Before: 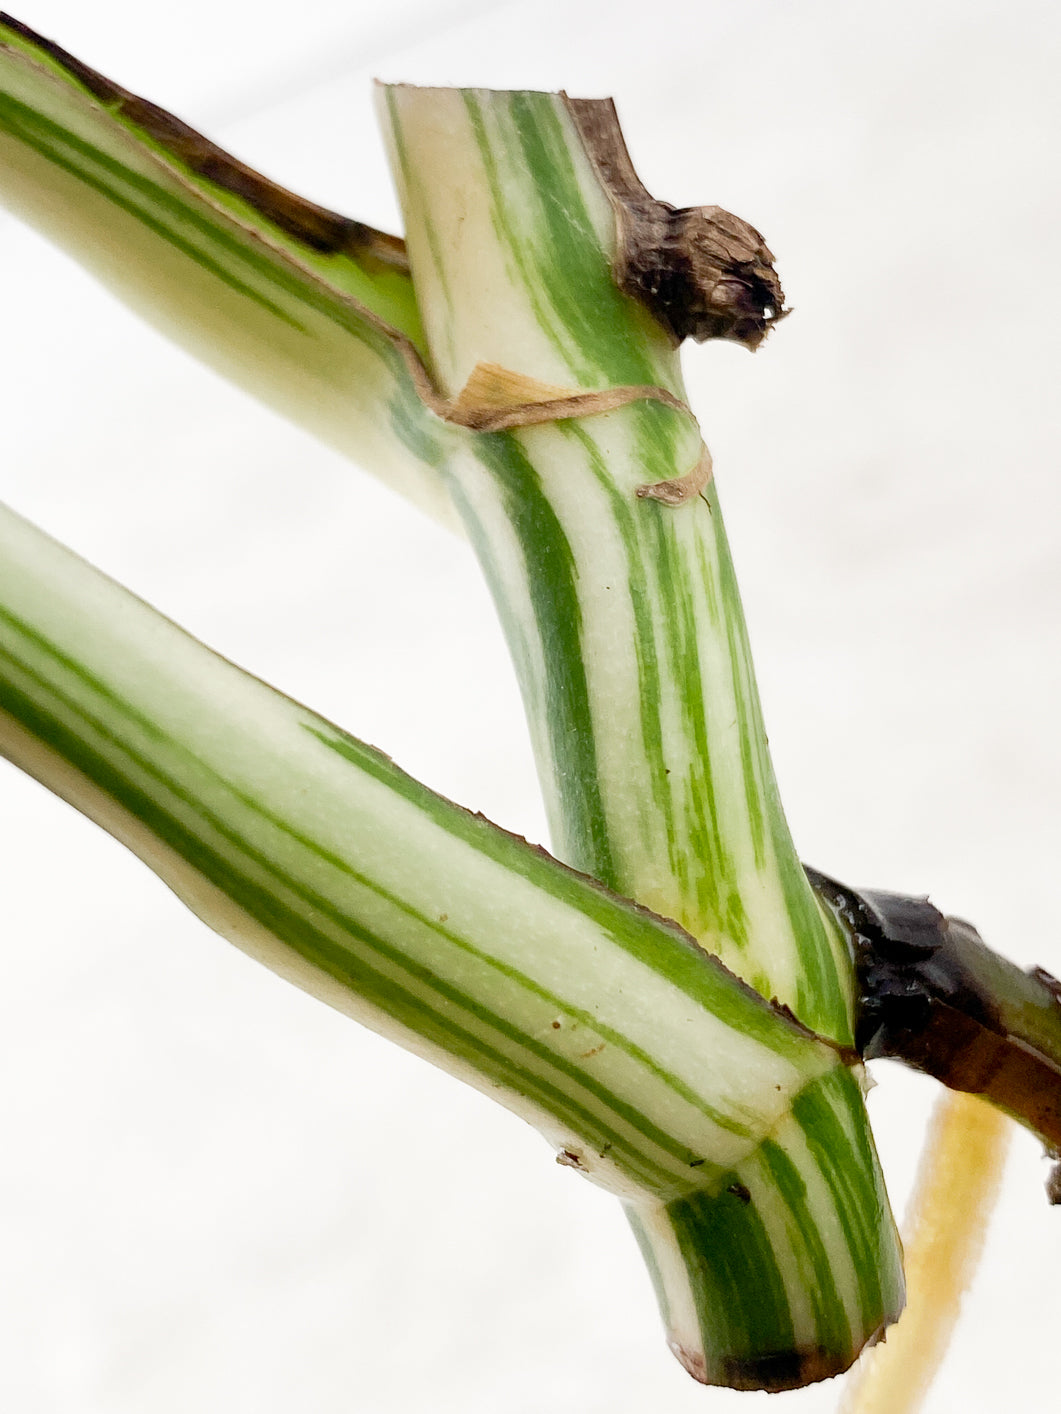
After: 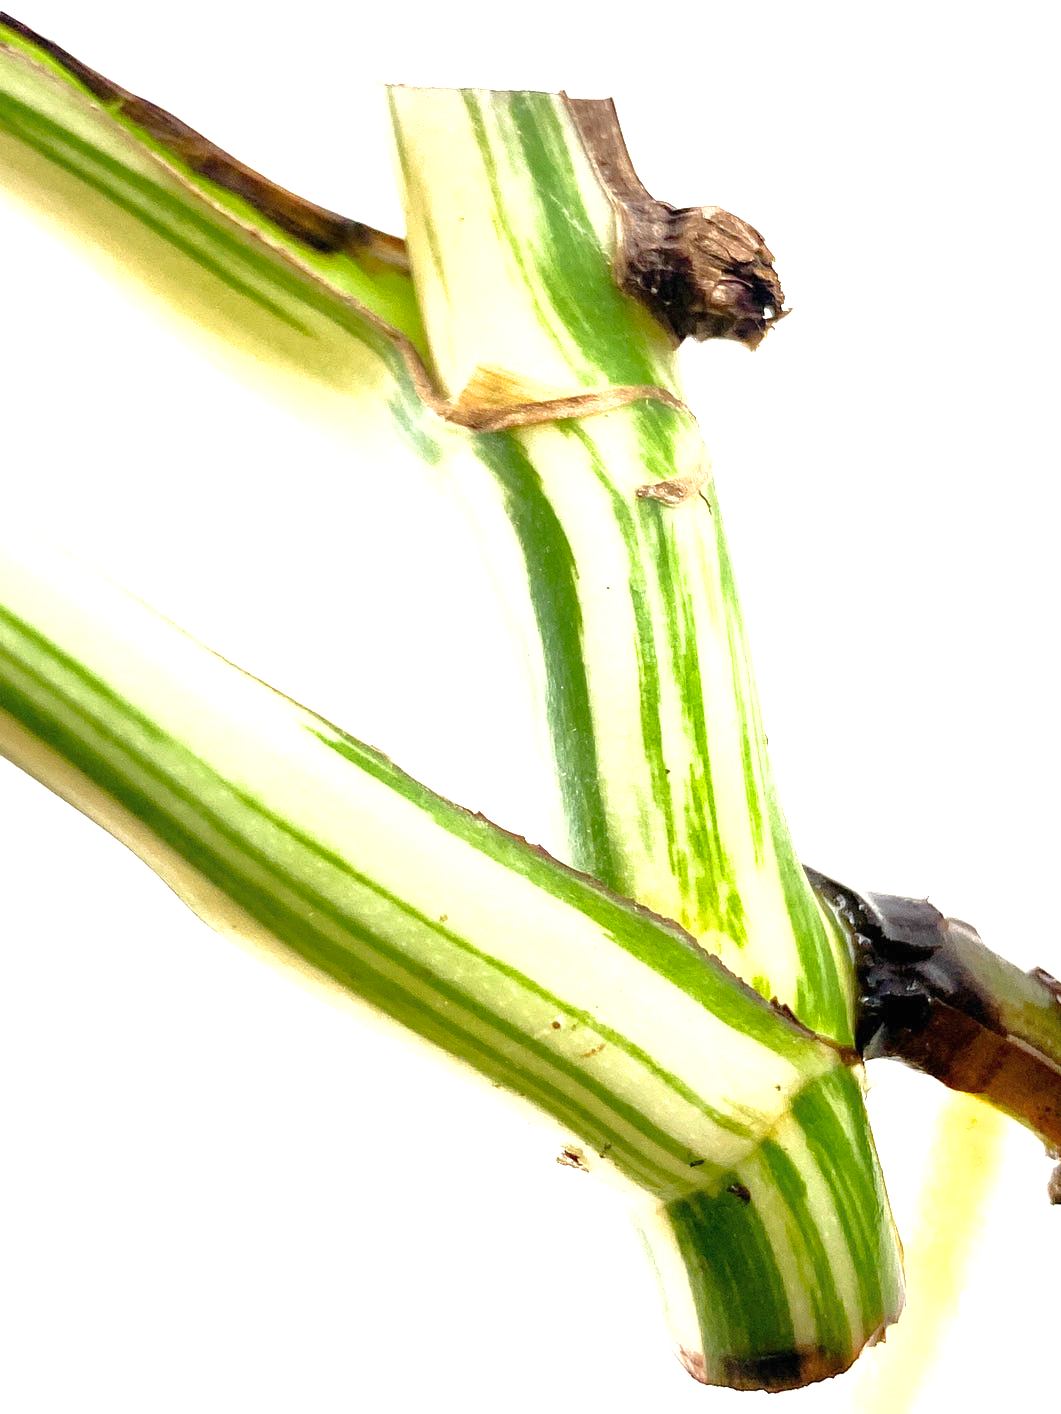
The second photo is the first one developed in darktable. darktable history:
shadows and highlights: shadows 9.09, white point adjustment 0.974, highlights -39.38
exposure: black level correction 0, exposure 1.192 EV, compensate exposure bias true, compensate highlight preservation false
